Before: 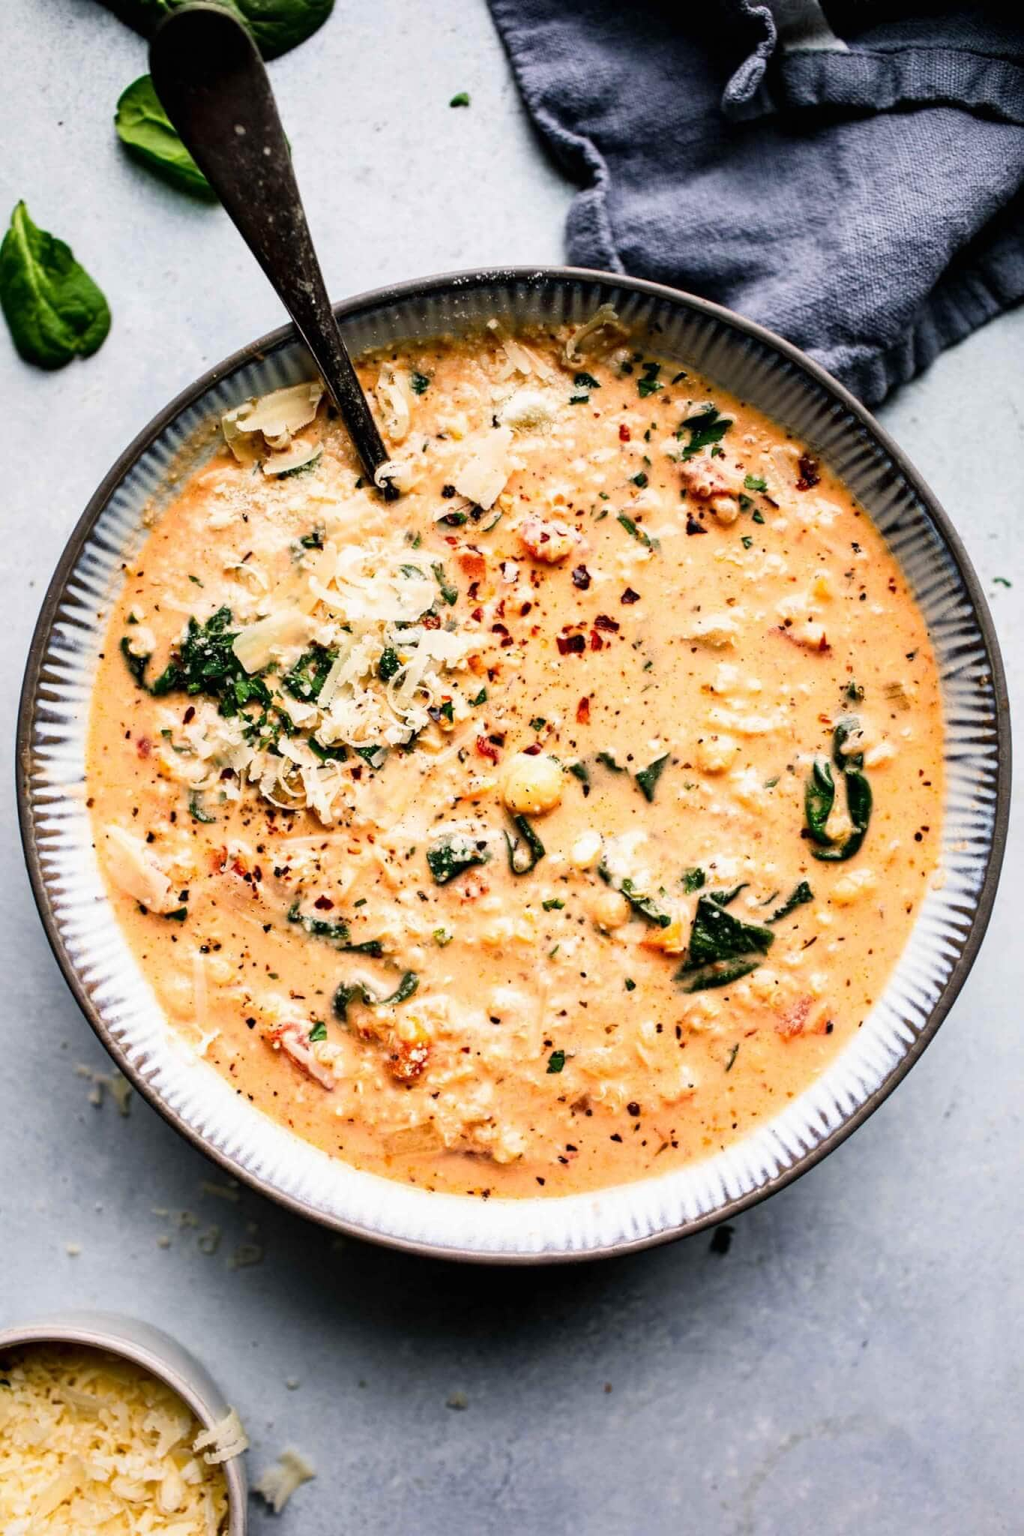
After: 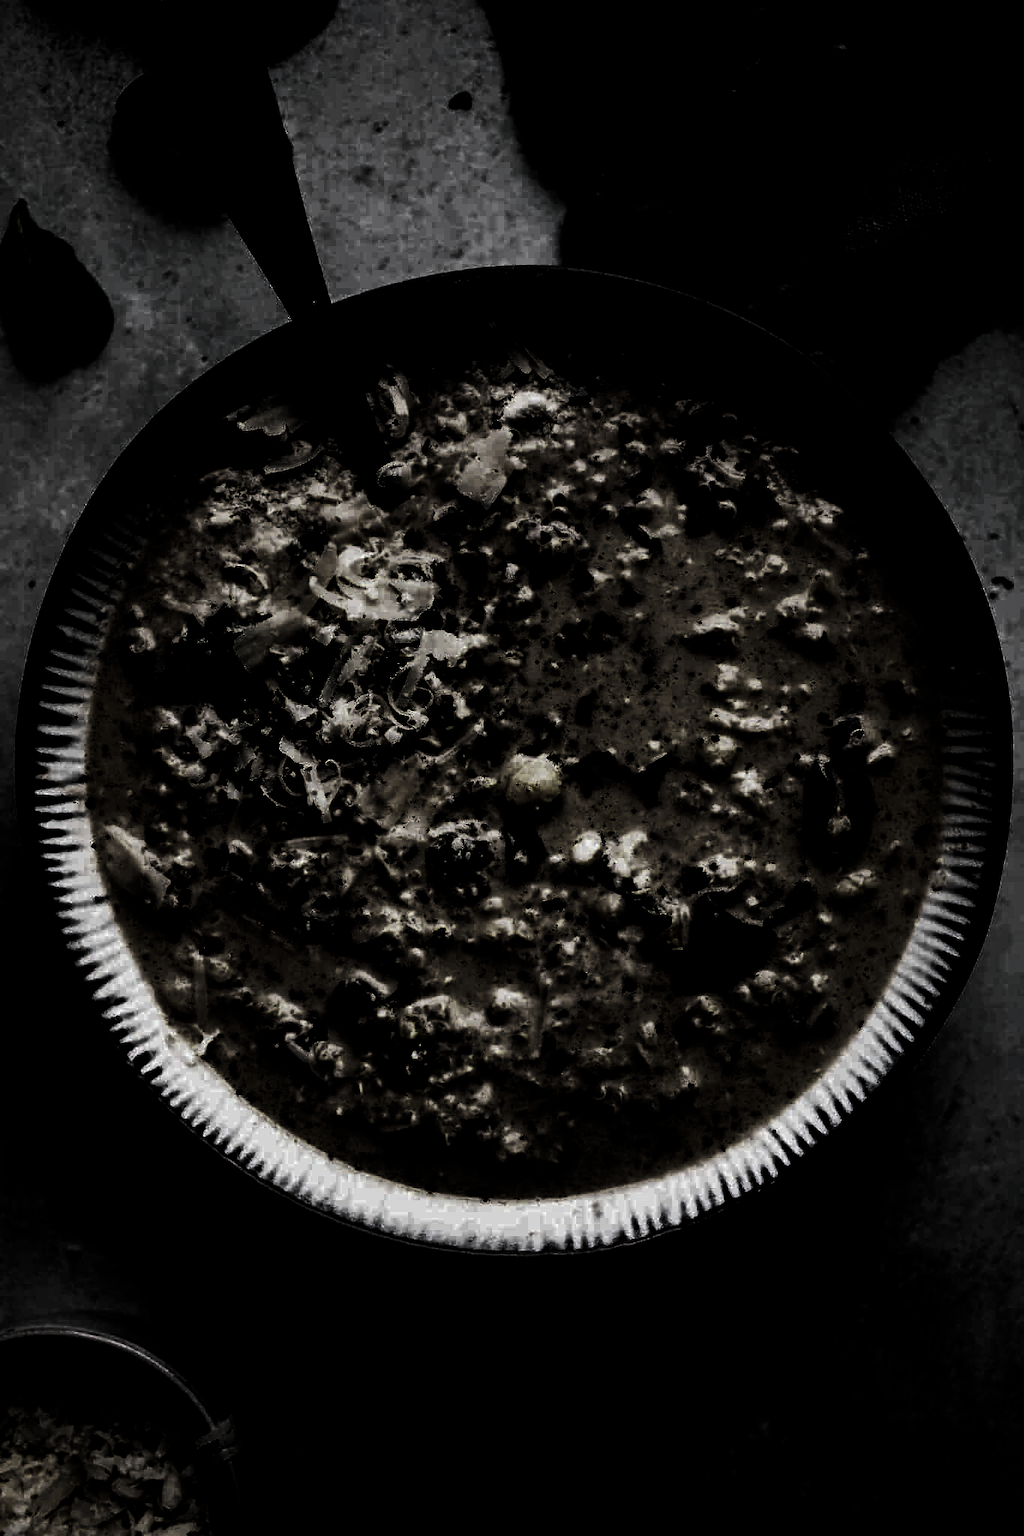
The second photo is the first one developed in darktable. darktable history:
shadows and highlights: shadows 30.86, highlights 0, soften with gaussian
levels: levels [0.721, 0.937, 0.997]
